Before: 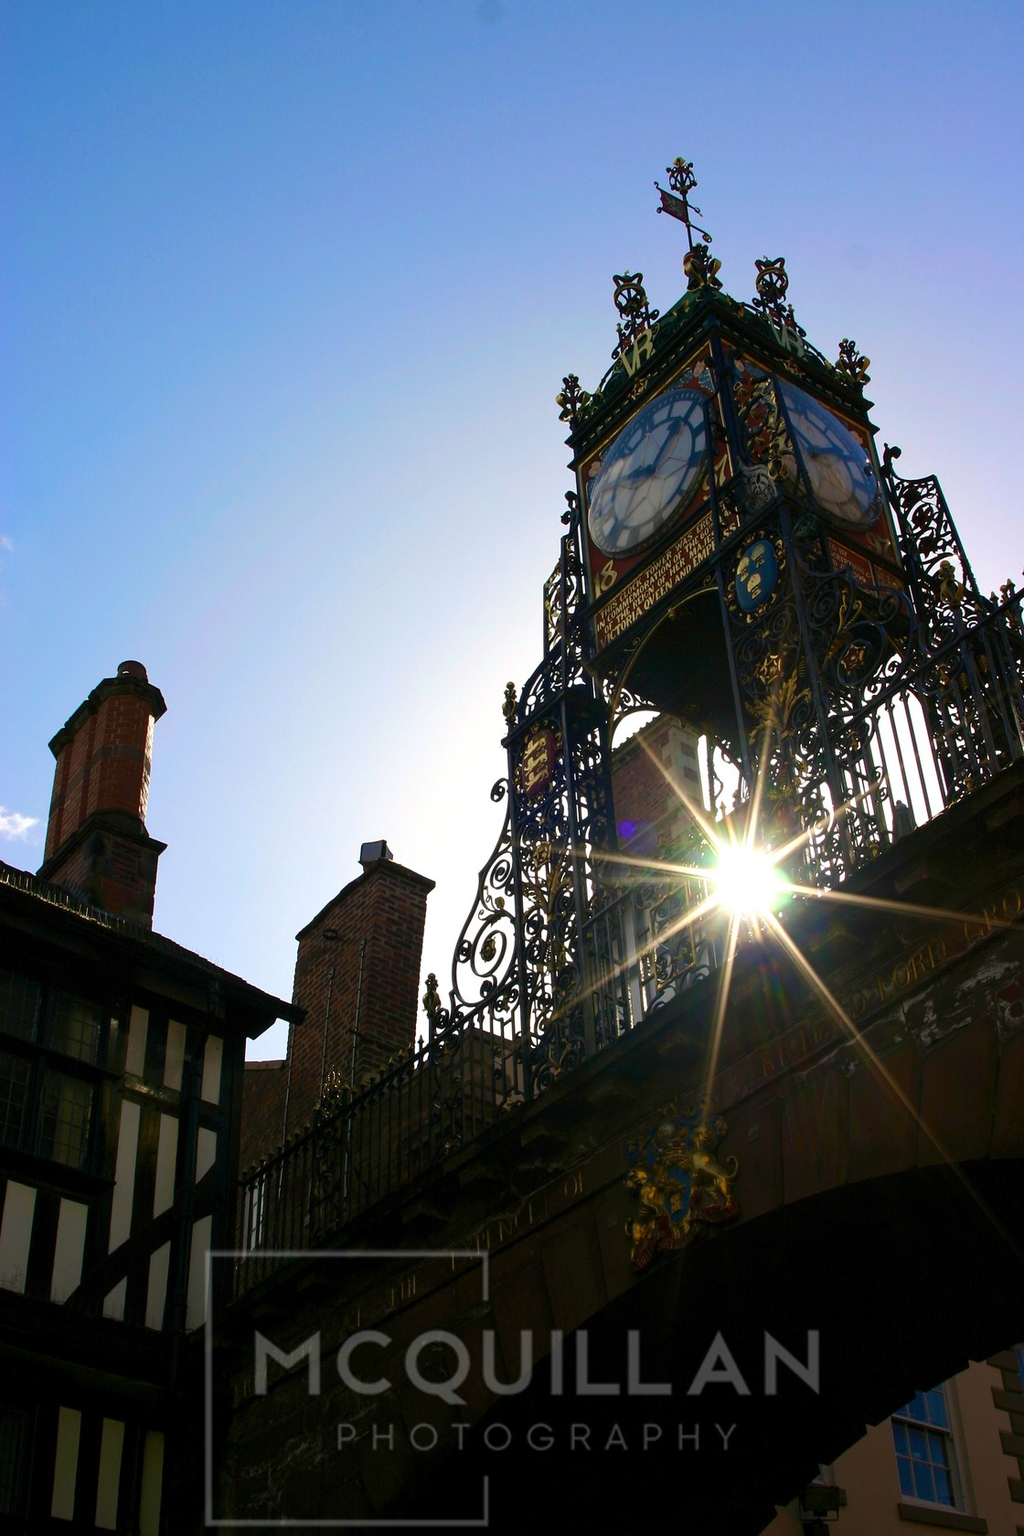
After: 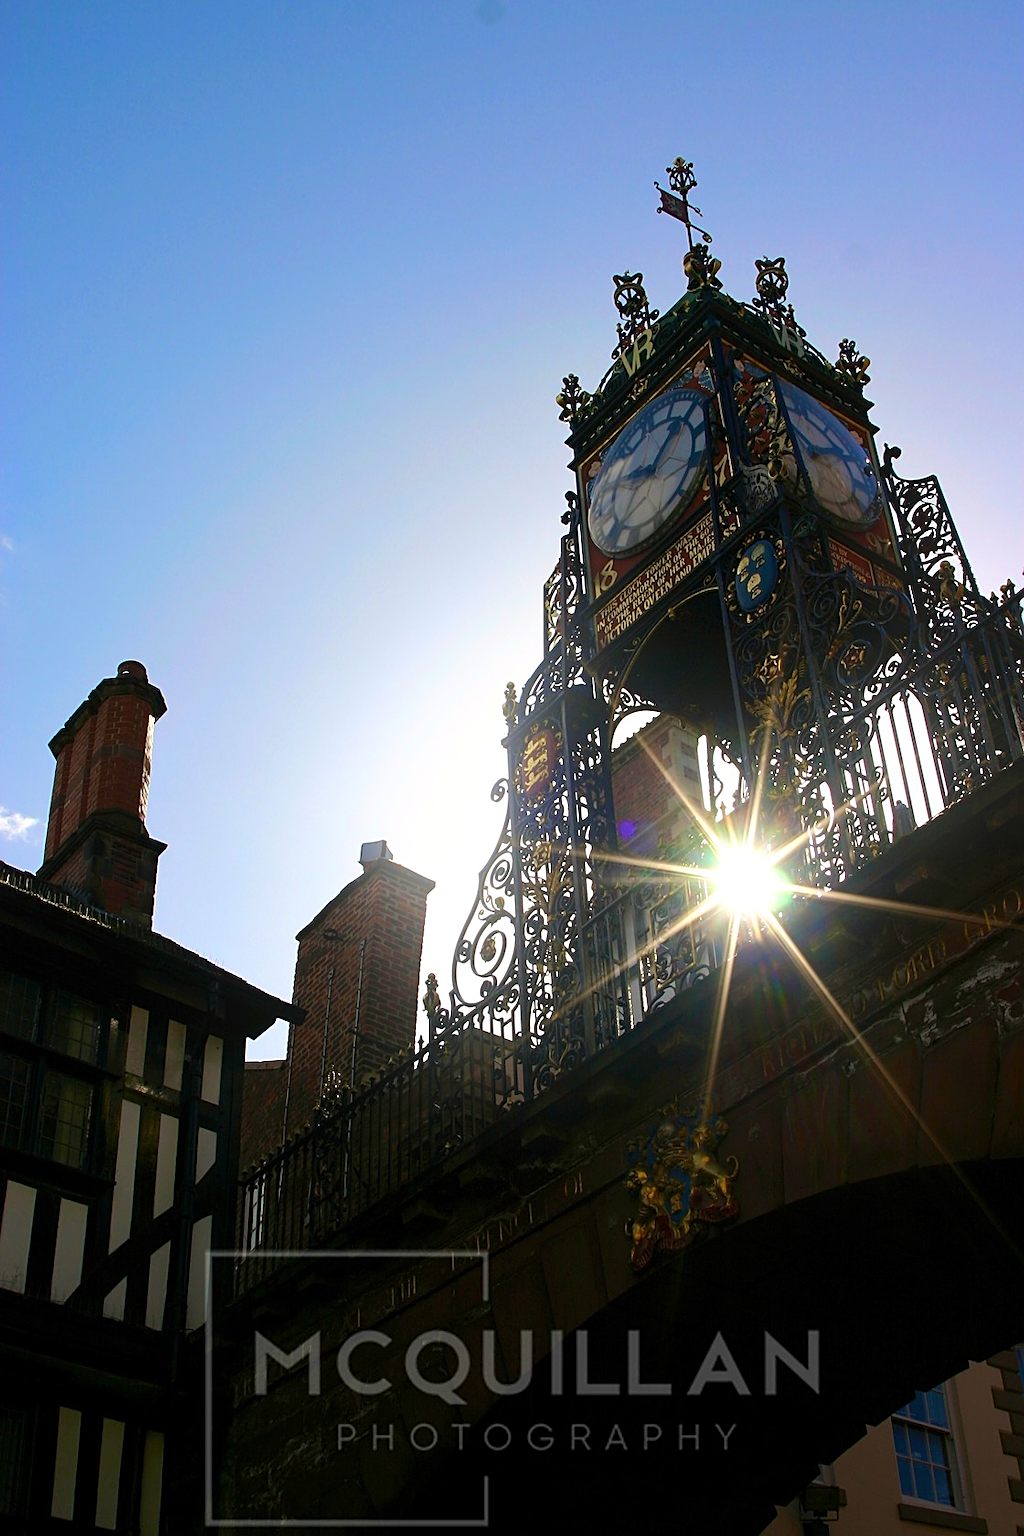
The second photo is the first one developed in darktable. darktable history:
sharpen: on, module defaults
bloom: size 13.65%, threshold 98.39%, strength 4.82%
